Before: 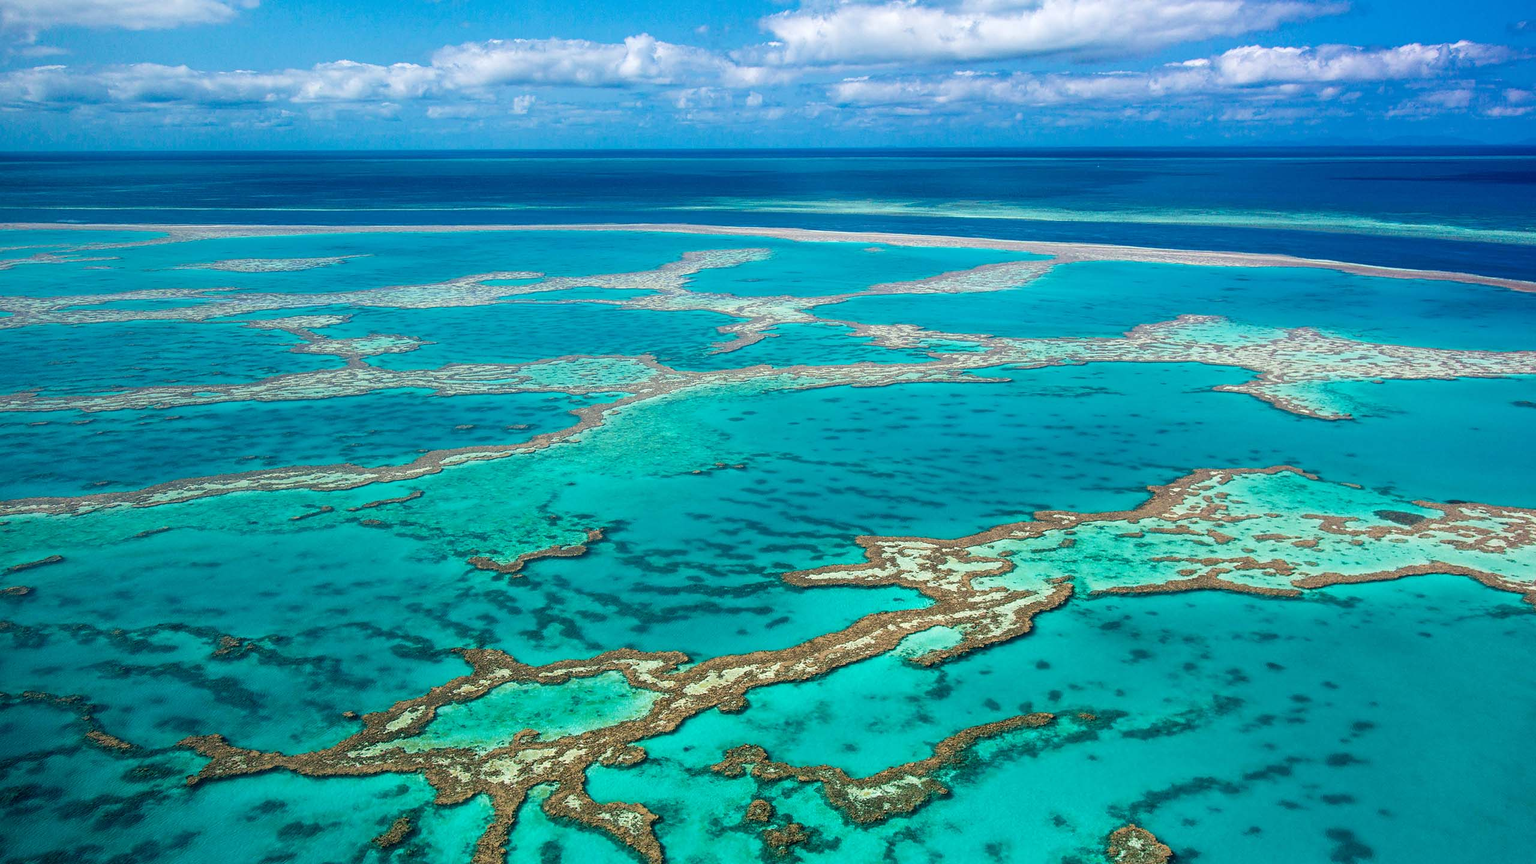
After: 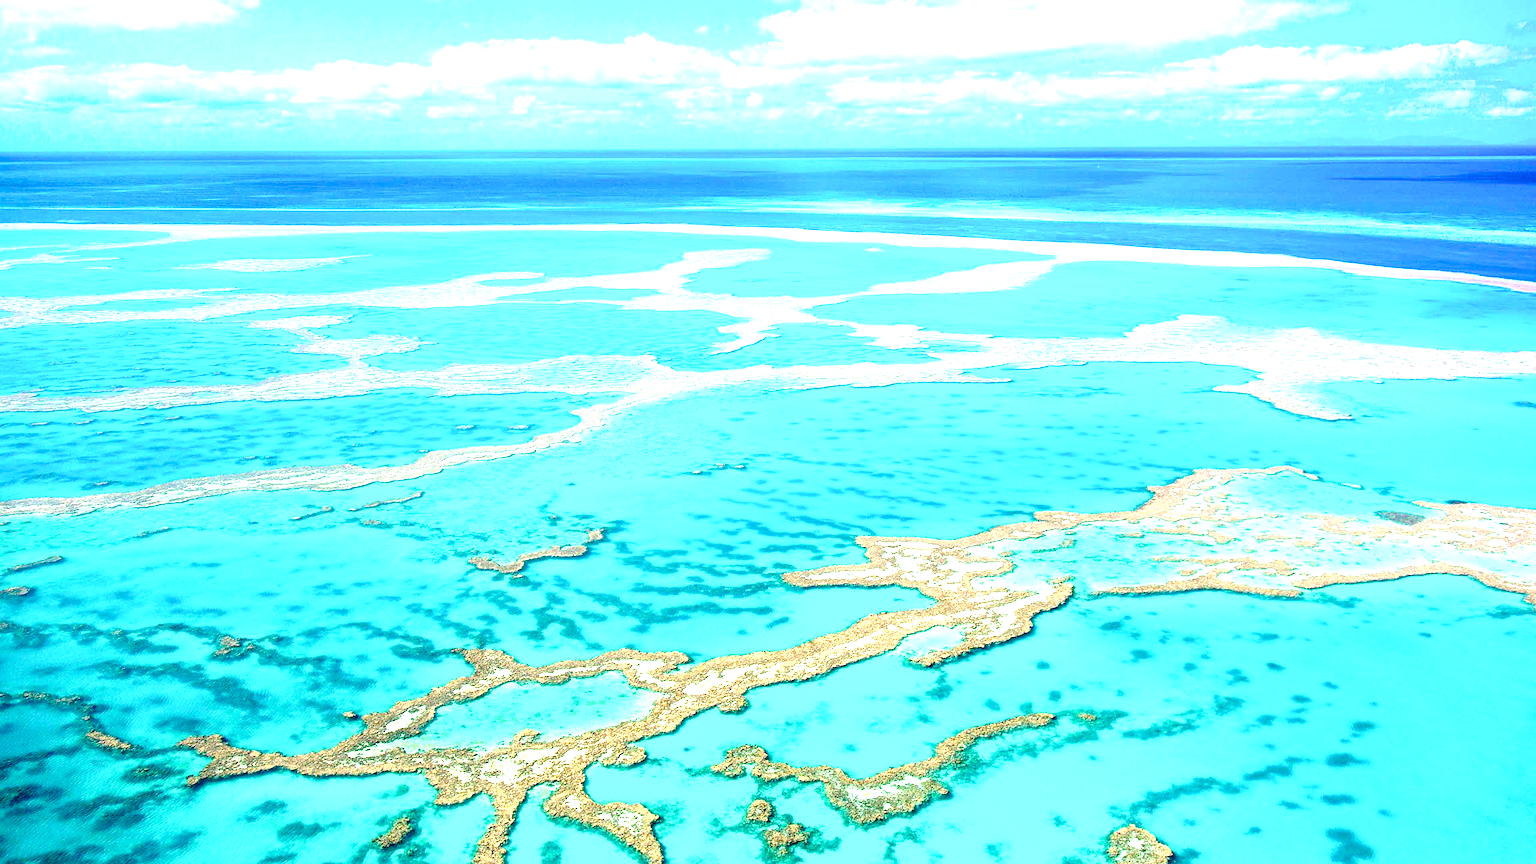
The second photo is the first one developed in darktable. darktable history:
contrast brightness saturation: contrast 0.08, saturation 0.2
tone curve: curves: ch0 [(0, 0) (0.003, 0.025) (0.011, 0.027) (0.025, 0.032) (0.044, 0.037) (0.069, 0.044) (0.1, 0.054) (0.136, 0.084) (0.177, 0.128) (0.224, 0.196) (0.277, 0.281) (0.335, 0.376) (0.399, 0.461) (0.468, 0.534) (0.543, 0.613) (0.623, 0.692) (0.709, 0.77) (0.801, 0.849) (0.898, 0.934) (1, 1)], preserve colors none
exposure: exposure 2.04 EV, compensate highlight preservation false
